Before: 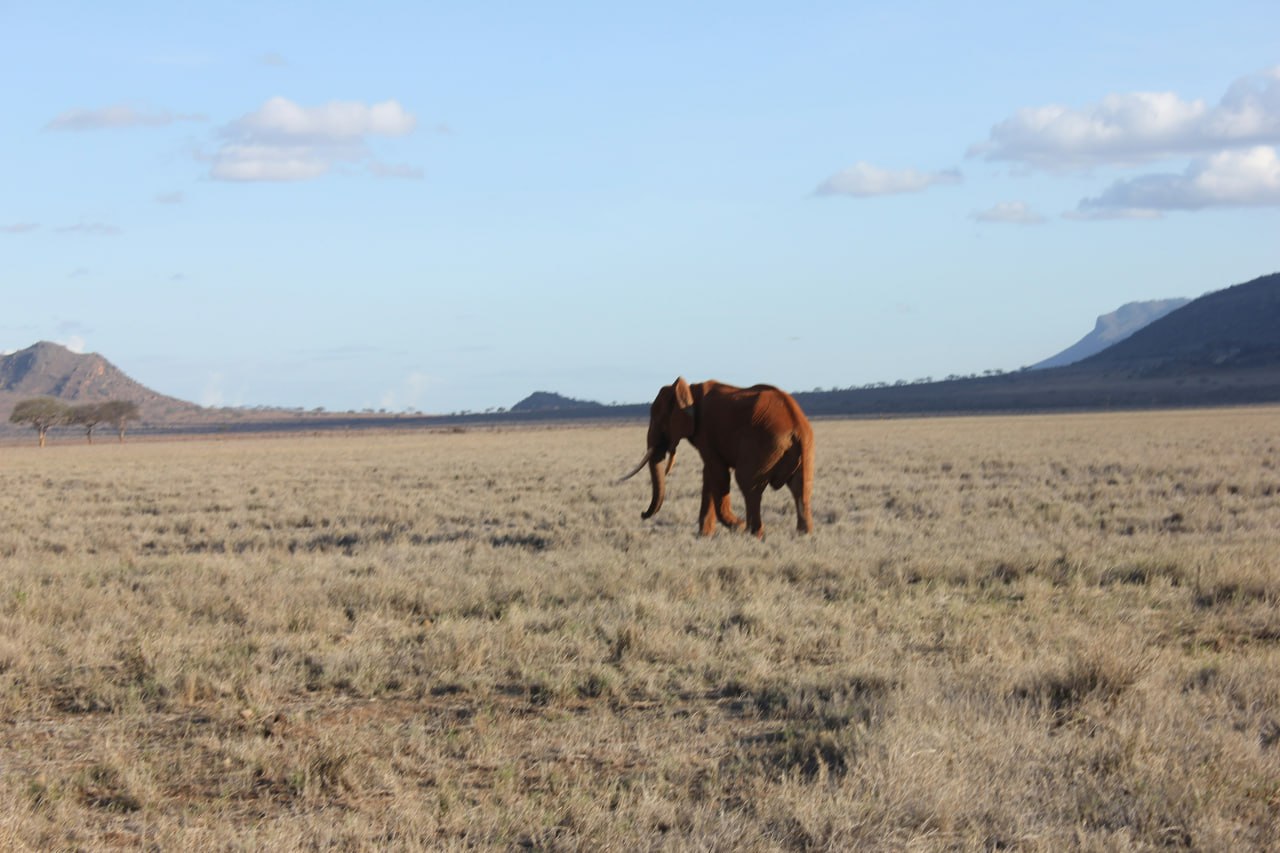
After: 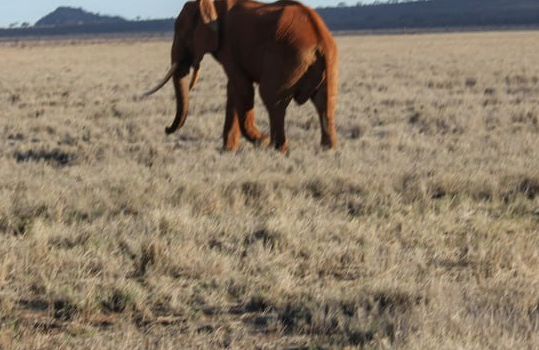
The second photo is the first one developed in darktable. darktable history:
crop: left 37.221%, top 45.169%, right 20.63%, bottom 13.777%
local contrast: on, module defaults
